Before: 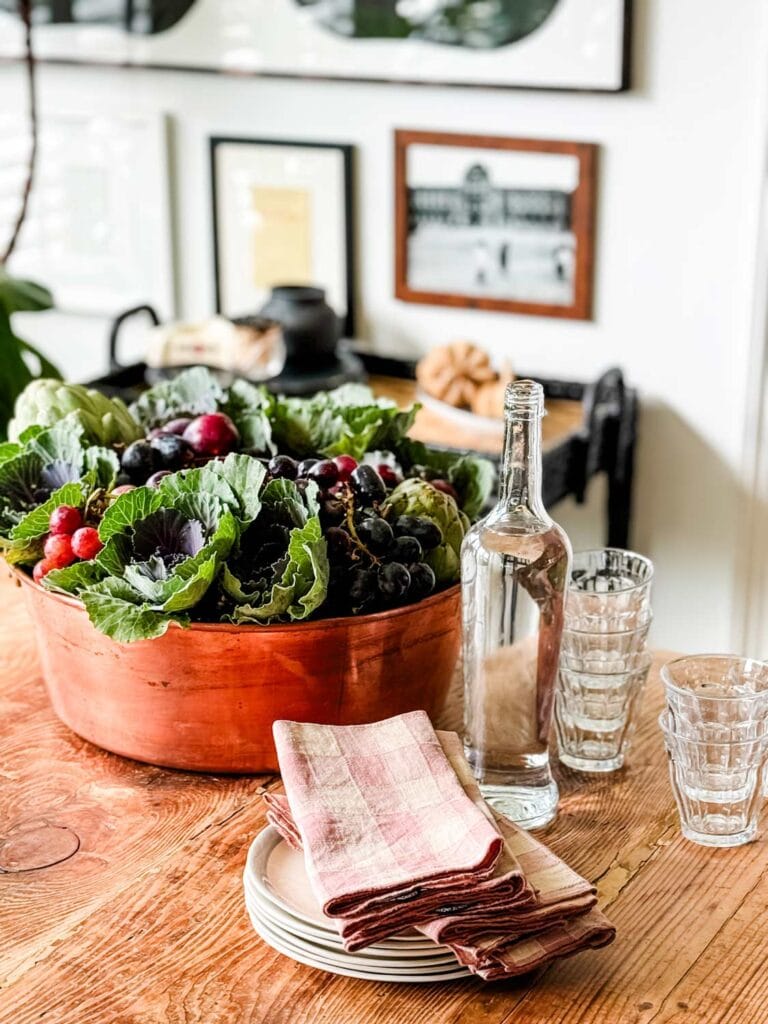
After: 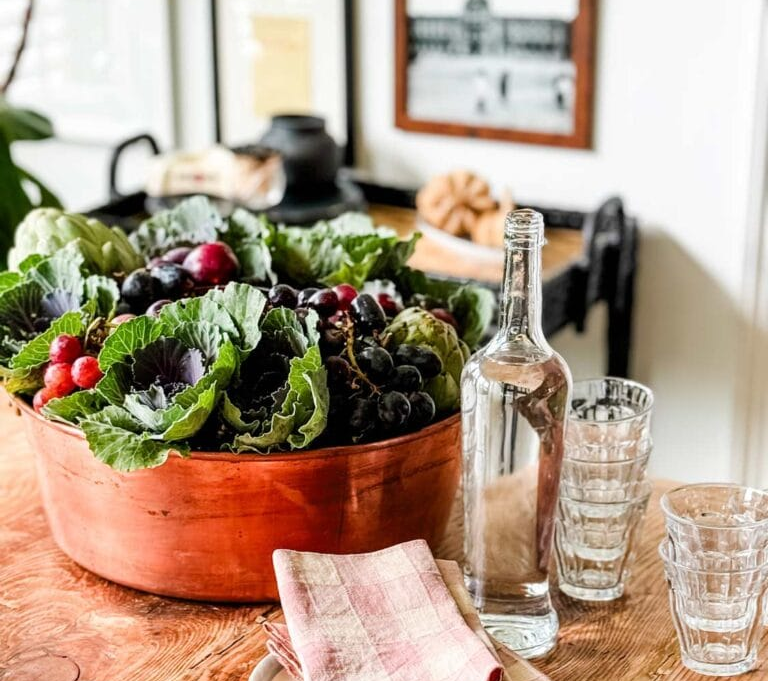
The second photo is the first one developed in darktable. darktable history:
white balance: red 1, blue 1
crop: top 16.727%, bottom 16.727%
